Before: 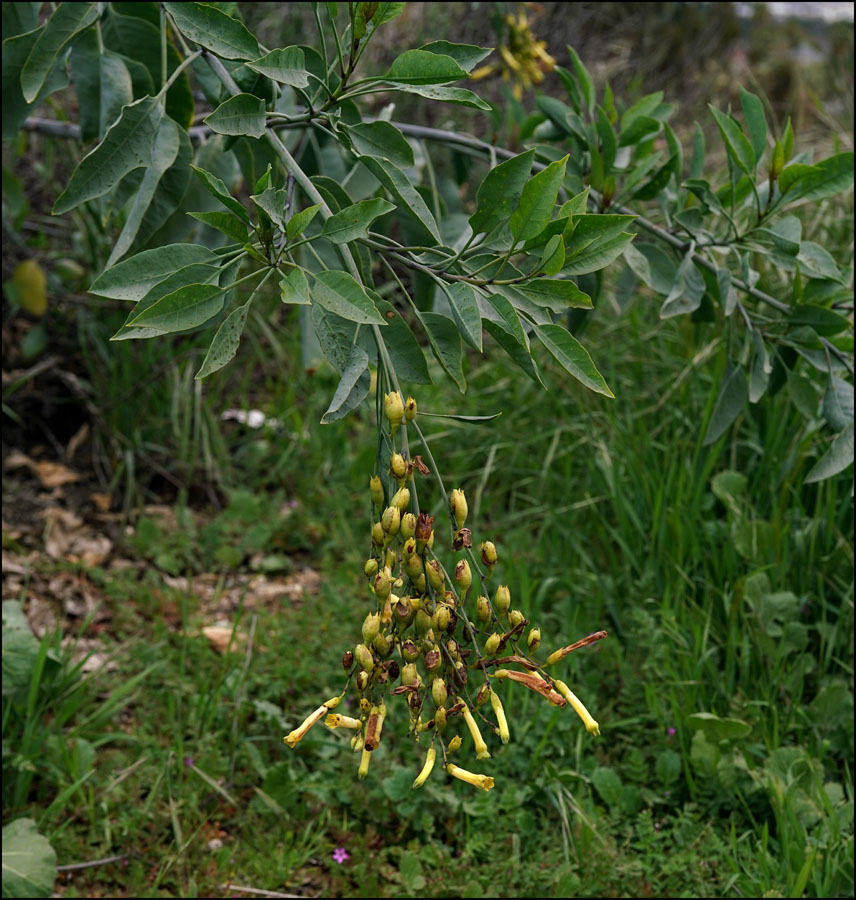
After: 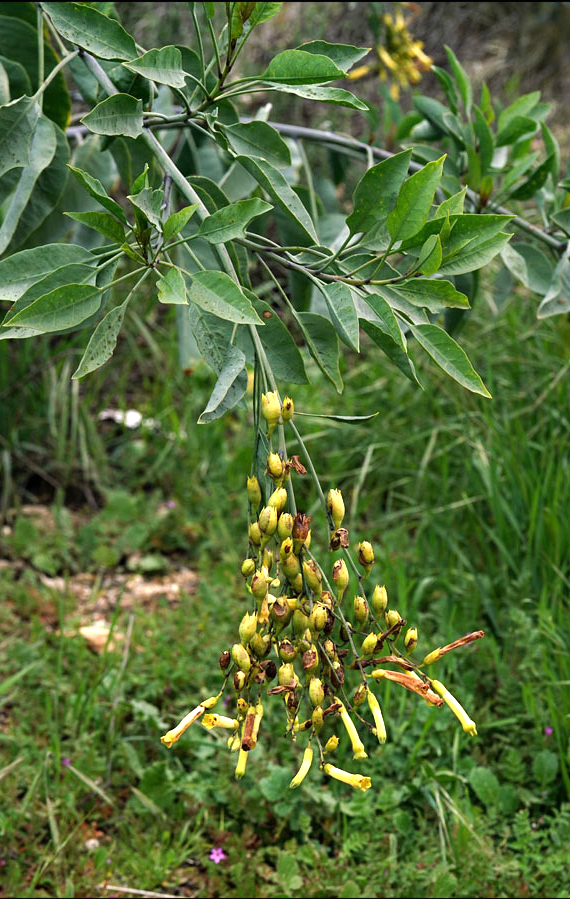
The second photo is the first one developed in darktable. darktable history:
crop and rotate: left 14.491%, right 18.814%
exposure: black level correction 0, exposure 0.701 EV, compensate highlight preservation false
tone equalizer: -8 EV -0.412 EV, -7 EV -0.357 EV, -6 EV -0.369 EV, -5 EV -0.184 EV, -3 EV 0.2 EV, -2 EV 0.318 EV, -1 EV 0.401 EV, +0 EV 0.417 EV, mask exposure compensation -0.497 EV
